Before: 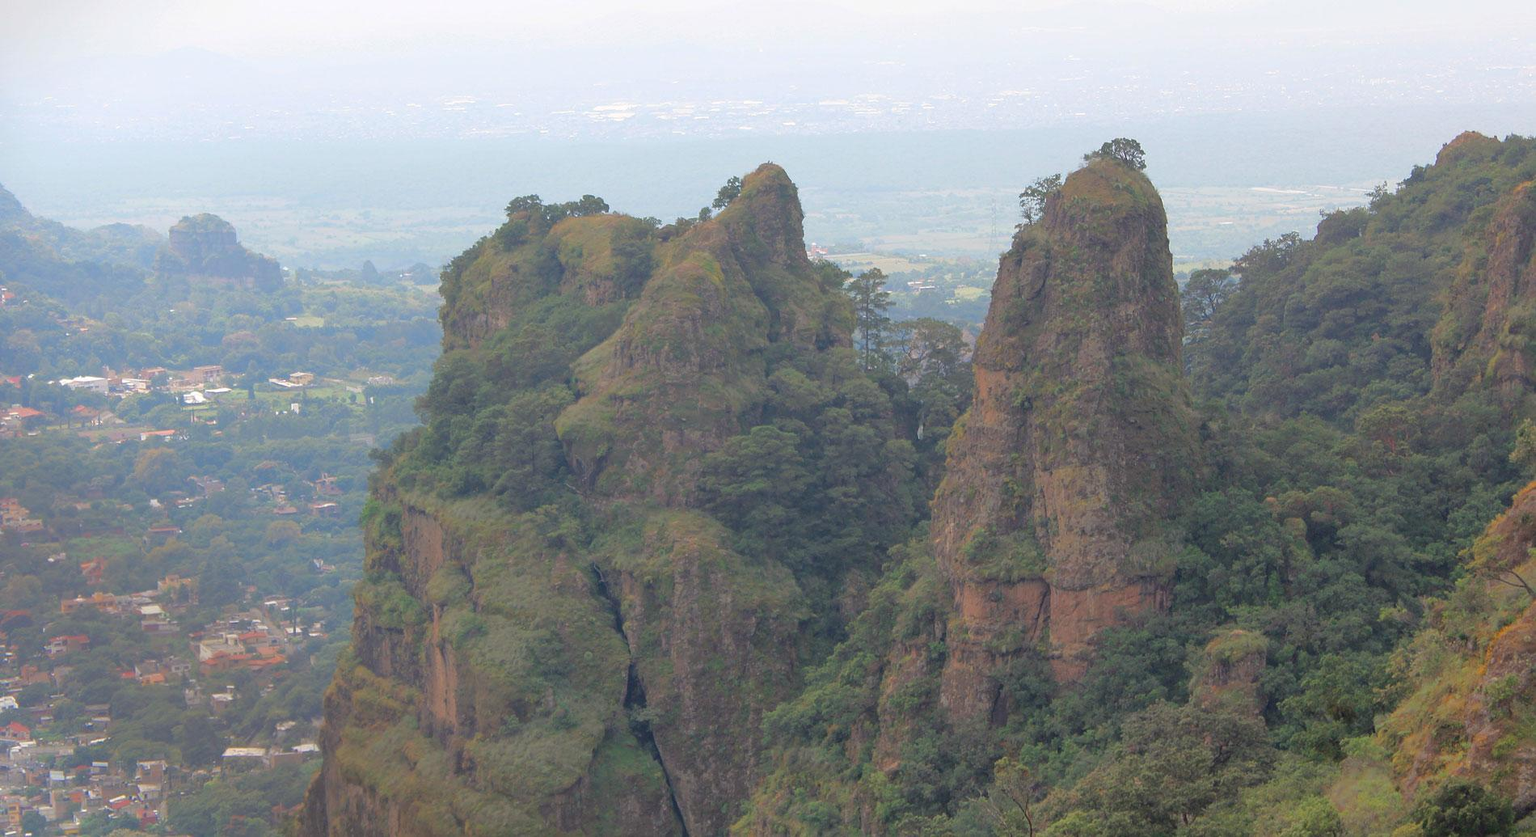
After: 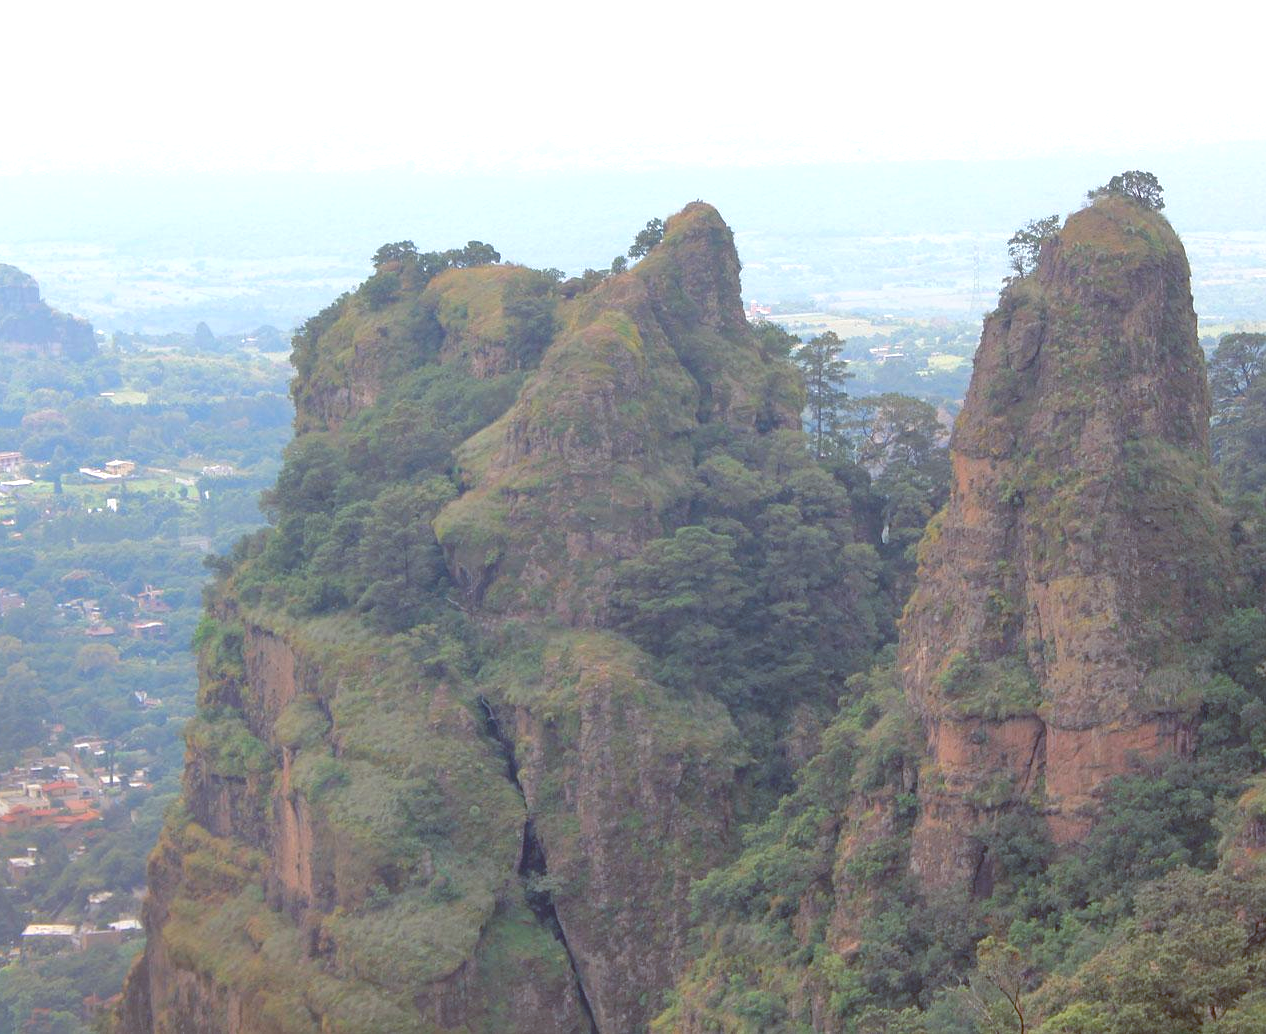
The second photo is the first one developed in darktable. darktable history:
local contrast: mode bilateral grid, contrast 100, coarseness 100, detail 108%, midtone range 0.2
color balance: lift [1, 1.015, 1.004, 0.985], gamma [1, 0.958, 0.971, 1.042], gain [1, 0.956, 0.977, 1.044]
exposure: black level correction 0, exposure 0.5 EV, compensate exposure bias true, compensate highlight preservation false
crop and rotate: left 13.409%, right 19.924%
